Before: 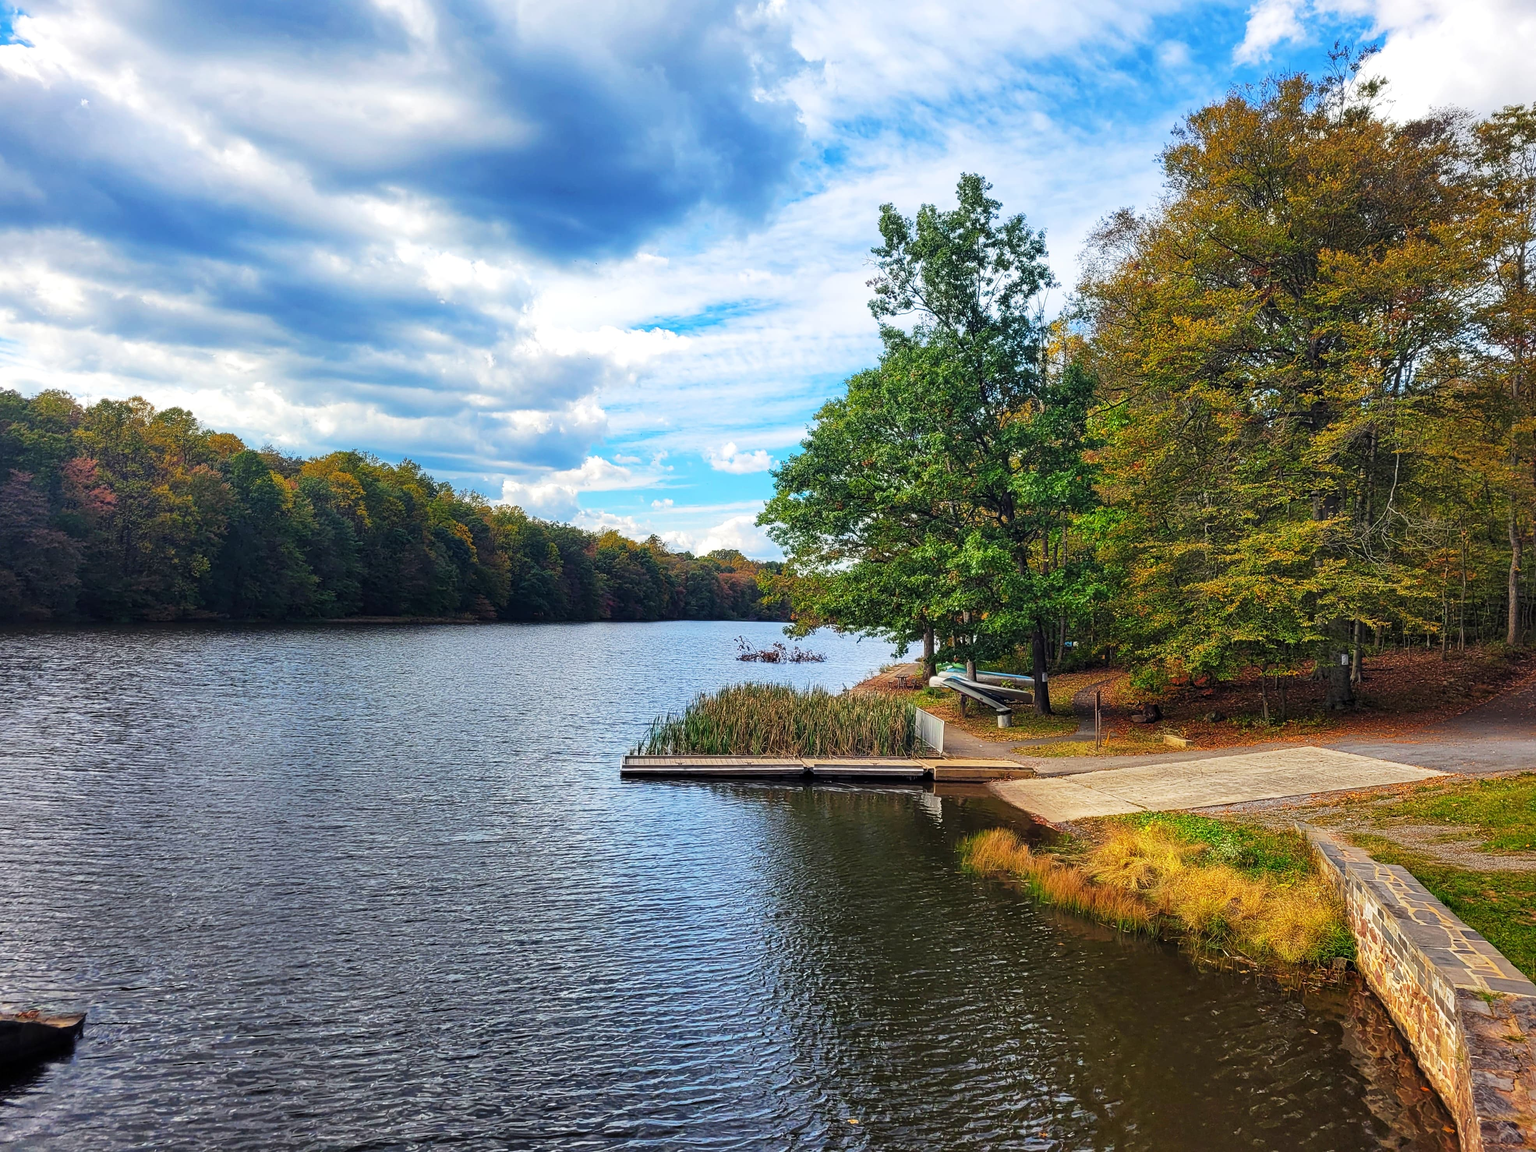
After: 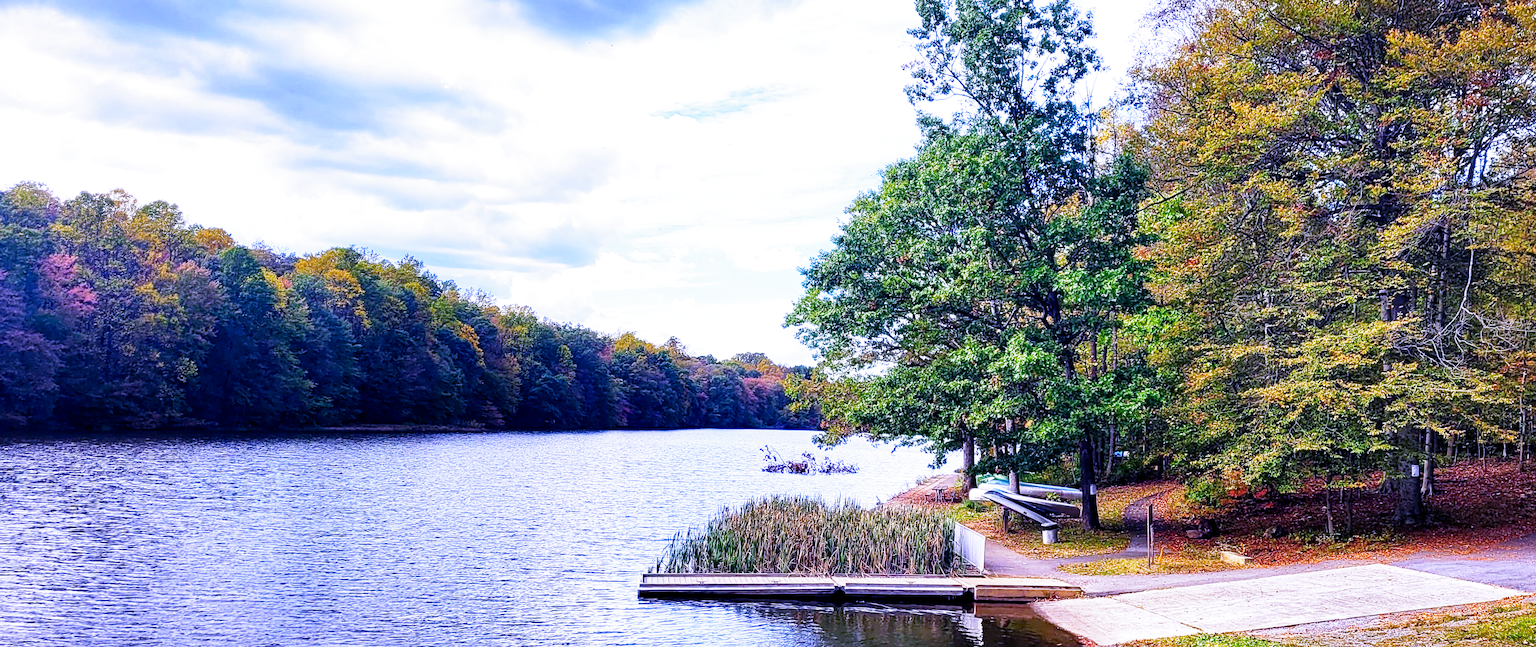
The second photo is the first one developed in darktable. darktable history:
crop: left 1.744%, top 19.225%, right 5.069%, bottom 28.357%
filmic rgb: middle gray luminance 10%, black relative exposure -8.61 EV, white relative exposure 3.3 EV, threshold 6 EV, target black luminance 0%, hardness 5.2, latitude 44.69%, contrast 1.302, highlights saturation mix 5%, shadows ↔ highlights balance 24.64%, add noise in highlights 0, preserve chrominance no, color science v3 (2019), use custom middle-gray values true, iterations of high-quality reconstruction 0, contrast in highlights soft, enable highlight reconstruction true
white balance: red 0.98, blue 1.61
